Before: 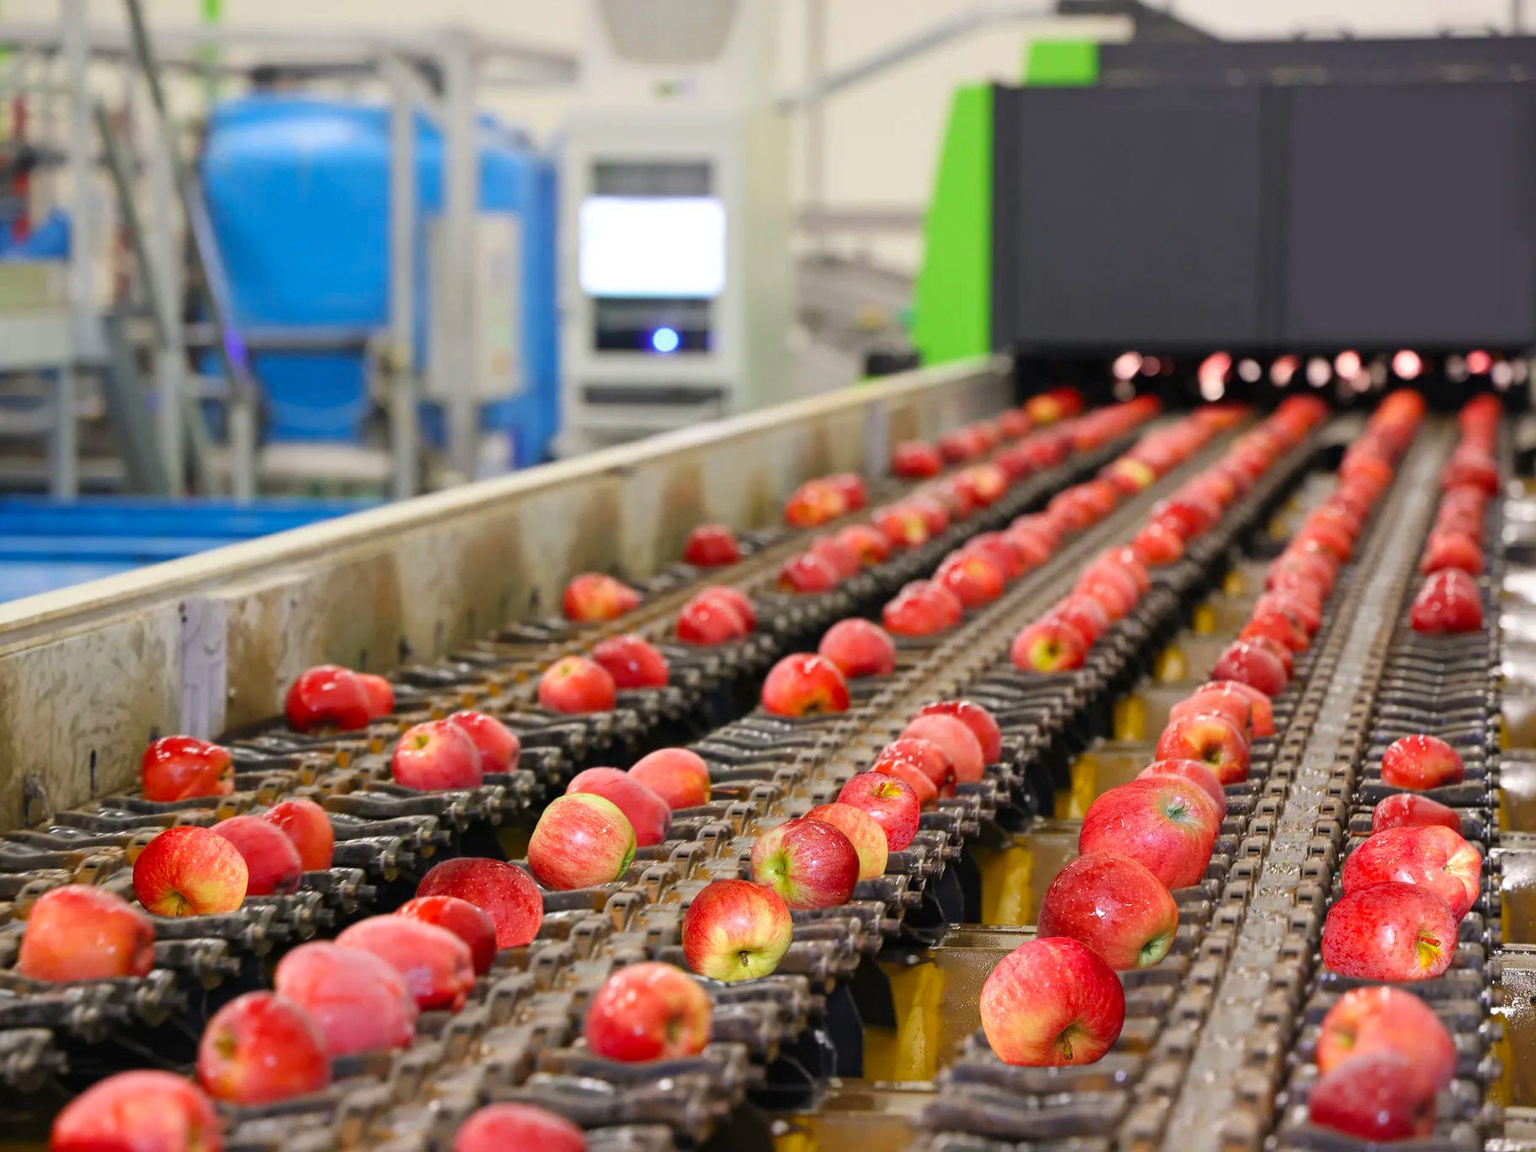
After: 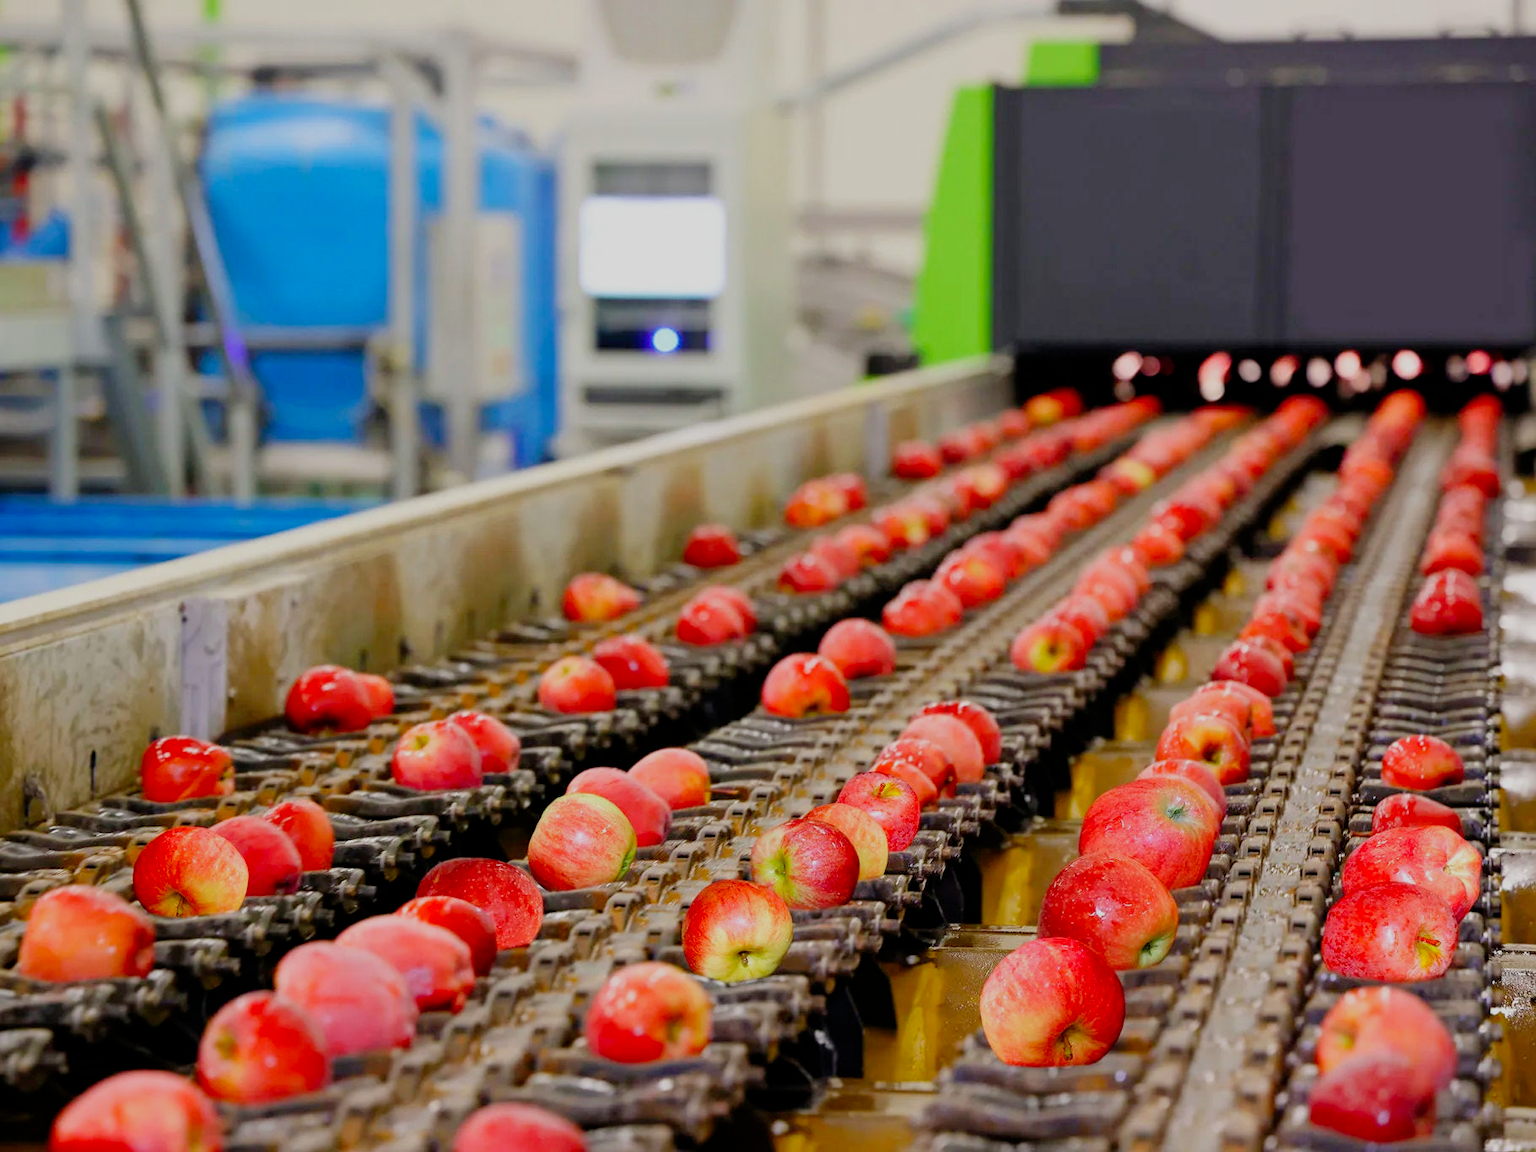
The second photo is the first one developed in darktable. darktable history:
filmic rgb: black relative exposure -7.73 EV, white relative exposure 4.35 EV, hardness 3.75, latitude 37.93%, contrast 0.976, highlights saturation mix 8.73%, shadows ↔ highlights balance 3.79%, preserve chrominance no, color science v4 (2020), contrast in shadows soft
